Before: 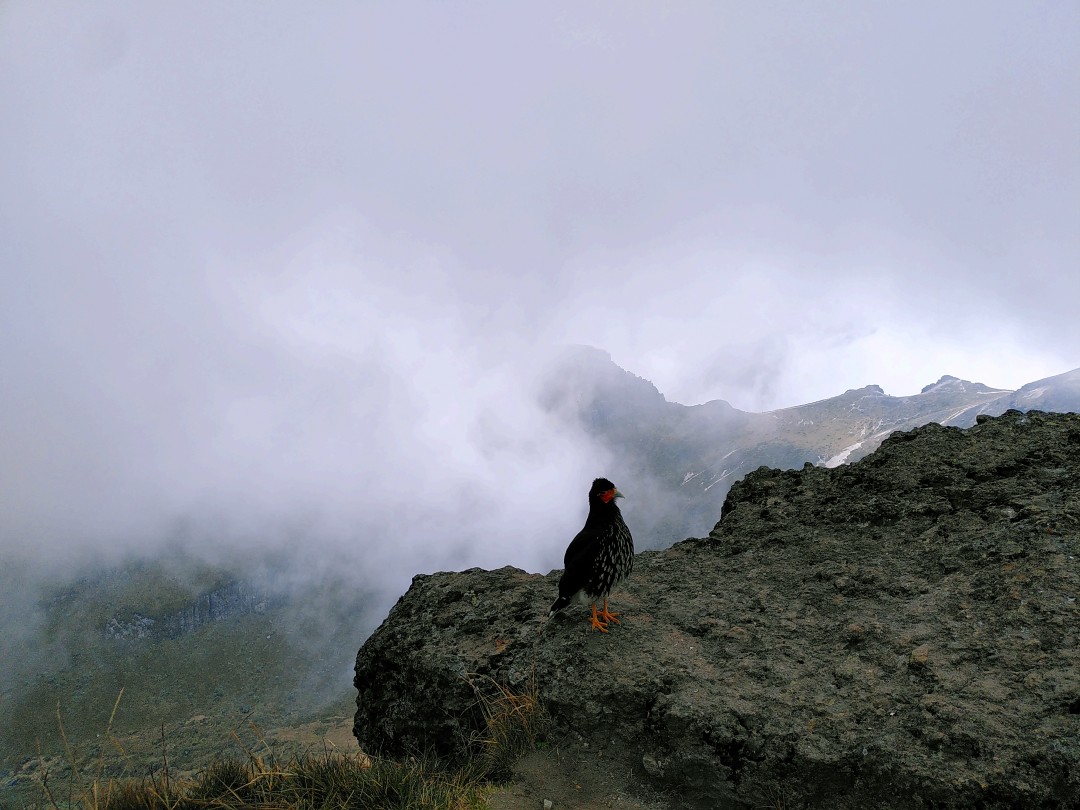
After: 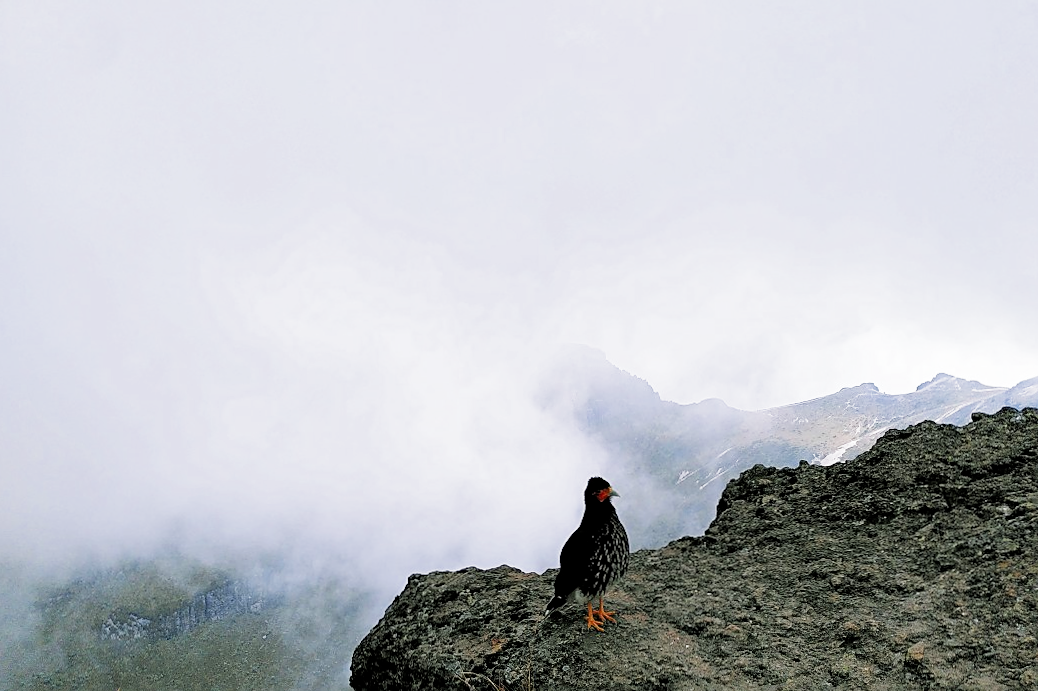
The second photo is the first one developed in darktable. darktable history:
filmic rgb: middle gray luminance 9.23%, black relative exposure -10.55 EV, white relative exposure 3.45 EV, threshold 6 EV, target black luminance 0%, hardness 5.98, latitude 59.69%, contrast 1.087, highlights saturation mix 5%, shadows ↔ highlights balance 29.23%, add noise in highlights 0, color science v3 (2019), use custom middle-gray values true, iterations of high-quality reconstruction 0, contrast in highlights soft, enable highlight reconstruction true
crop and rotate: angle 0.2°, left 0.275%, right 3.127%, bottom 14.18%
sharpen: on, module defaults
